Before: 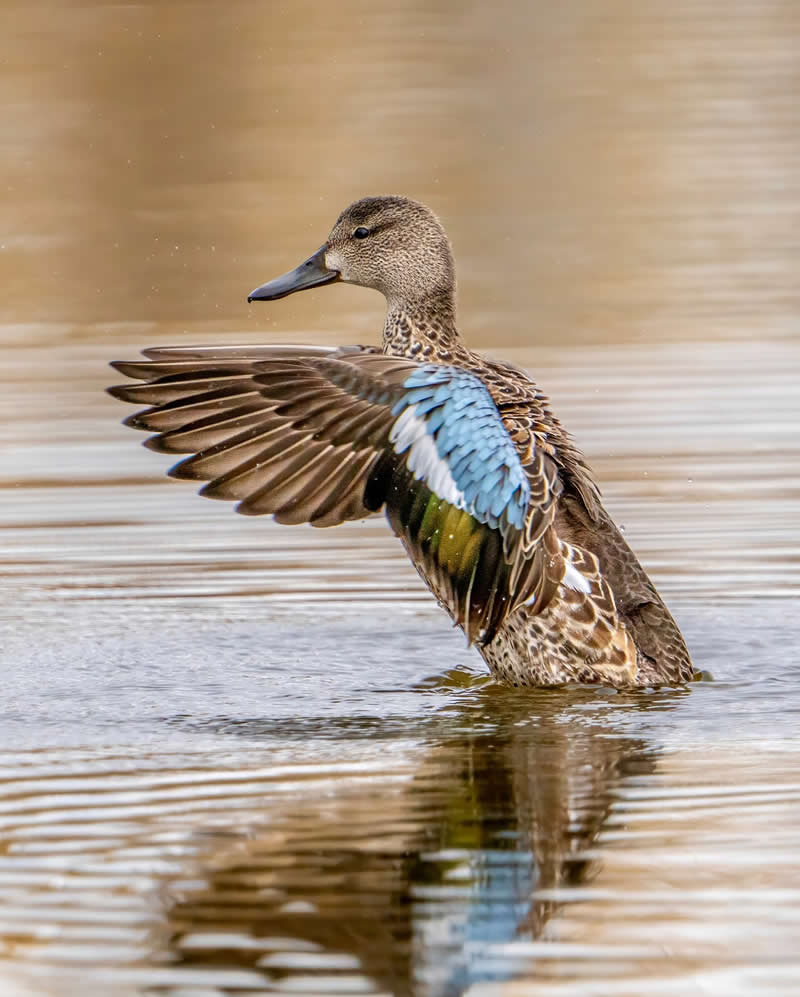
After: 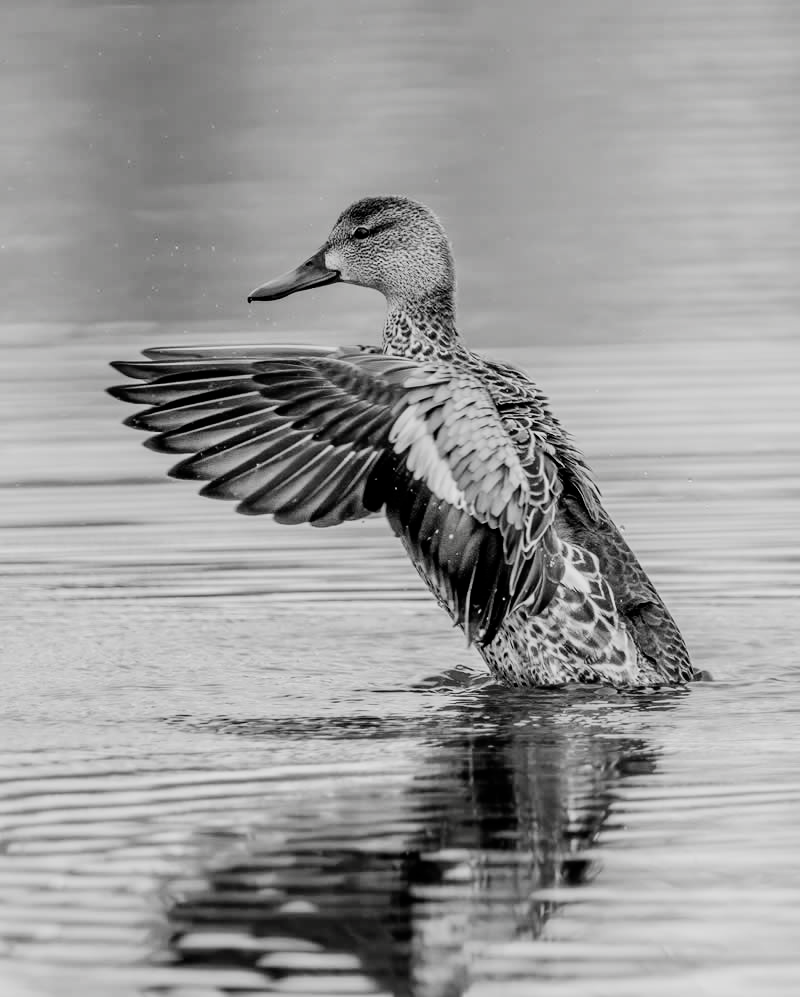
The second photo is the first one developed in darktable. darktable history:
filmic rgb: black relative exposure -5 EV, white relative exposure 3.55 EV, hardness 3.19, contrast 1.298, highlights saturation mix -49.47%, preserve chrominance no, color science v5 (2021), contrast in shadows safe, contrast in highlights safe
